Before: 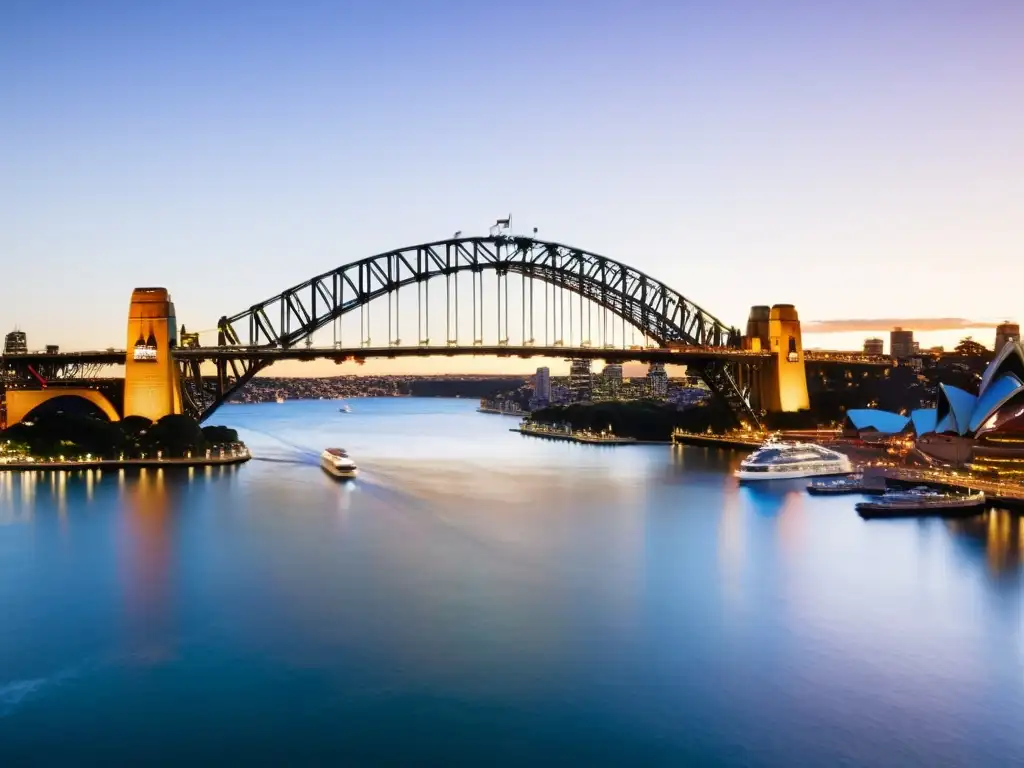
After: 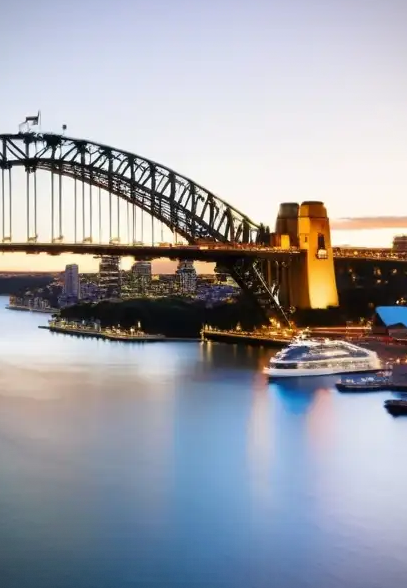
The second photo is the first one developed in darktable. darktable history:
crop: left 46.024%, top 13.453%, right 14.133%, bottom 9.876%
vignetting: fall-off radius 81.69%, dithering 8-bit output
